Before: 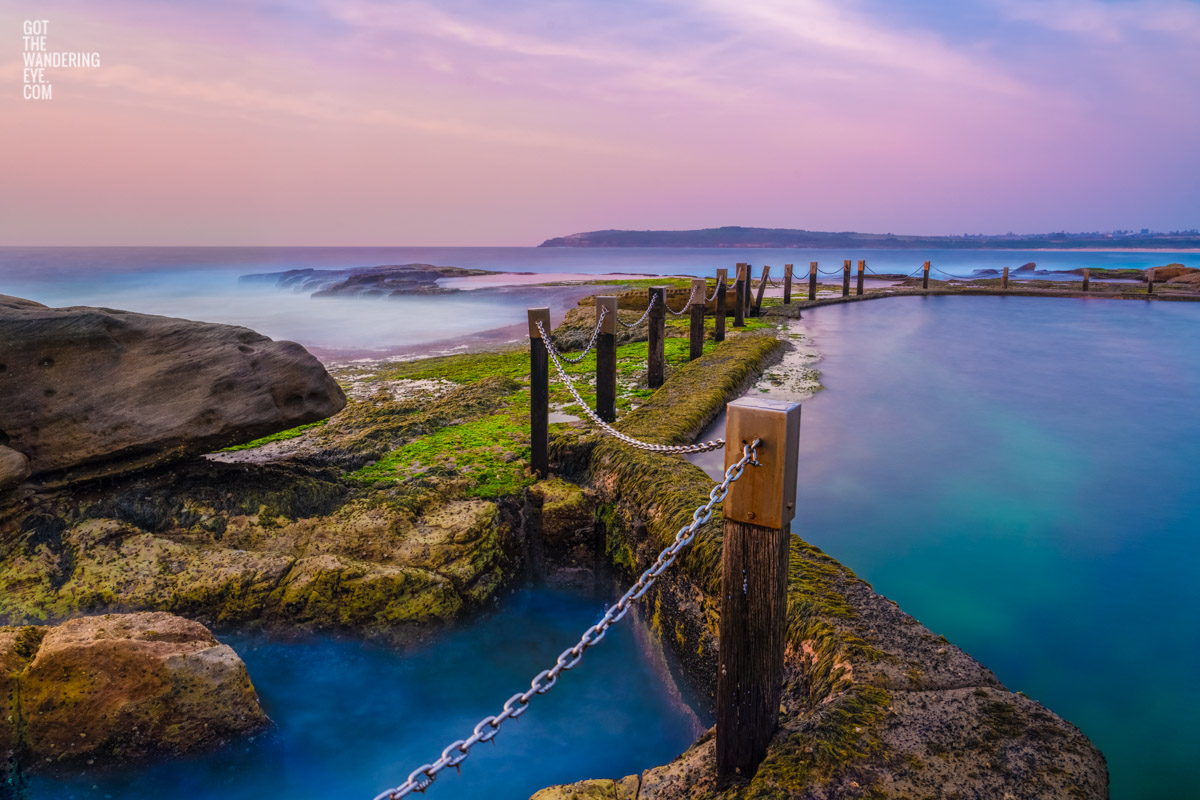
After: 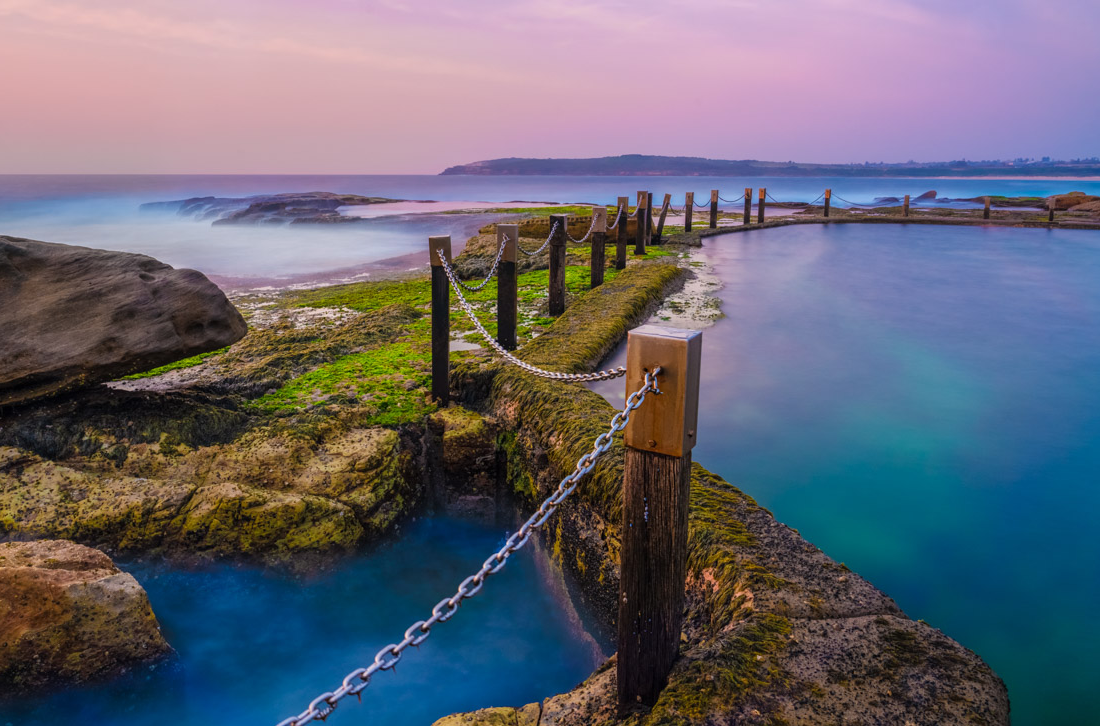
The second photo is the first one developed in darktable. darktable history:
tone equalizer: on, module defaults
crop and rotate: left 8.262%, top 9.226%
